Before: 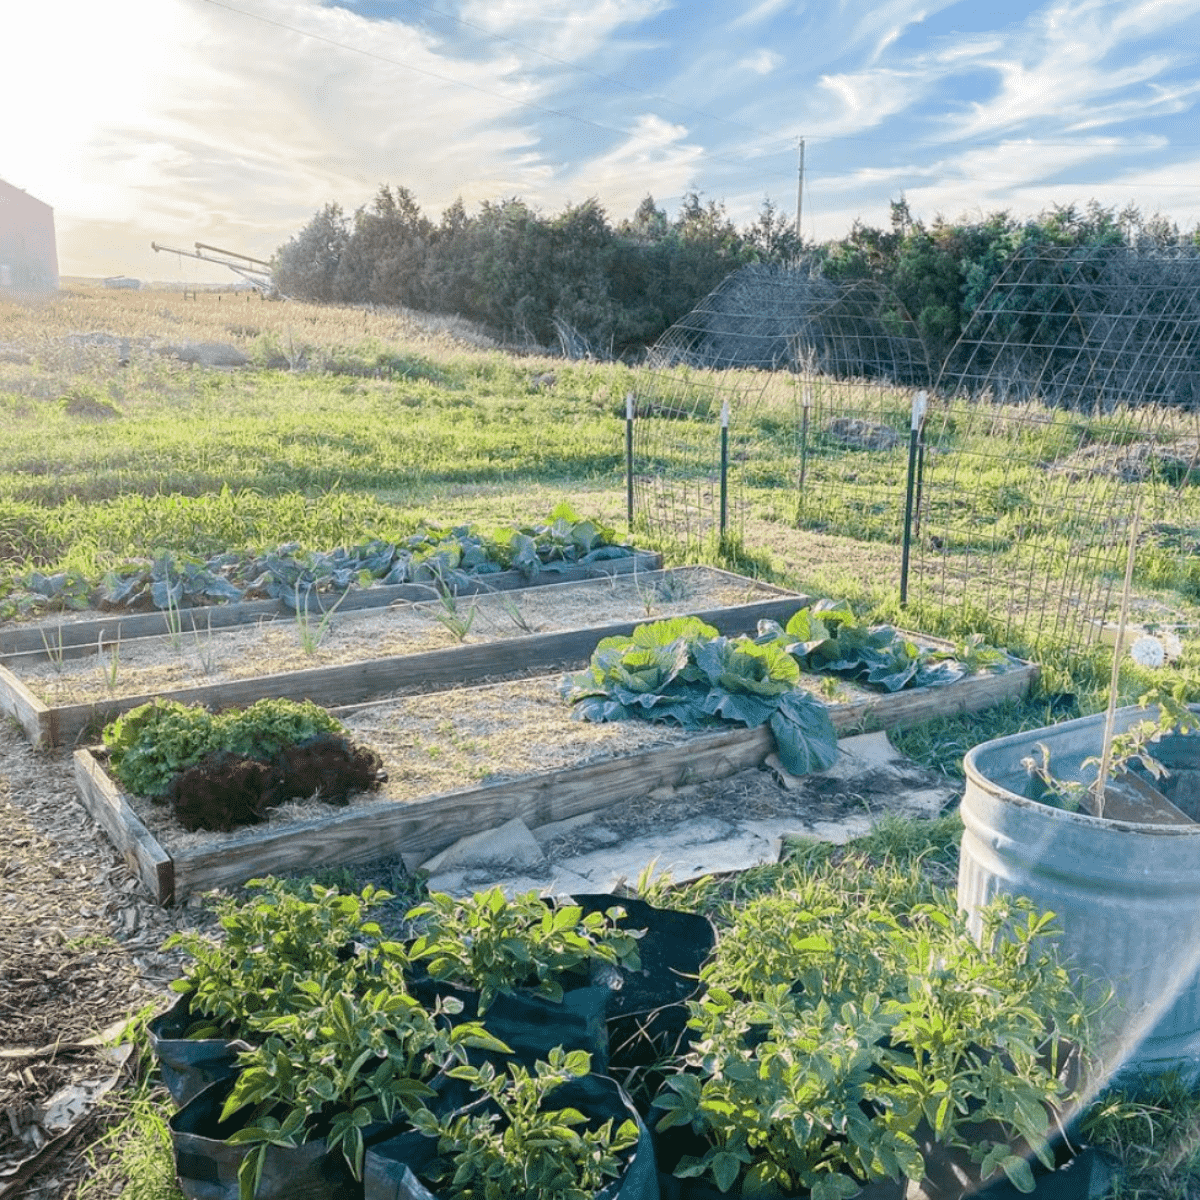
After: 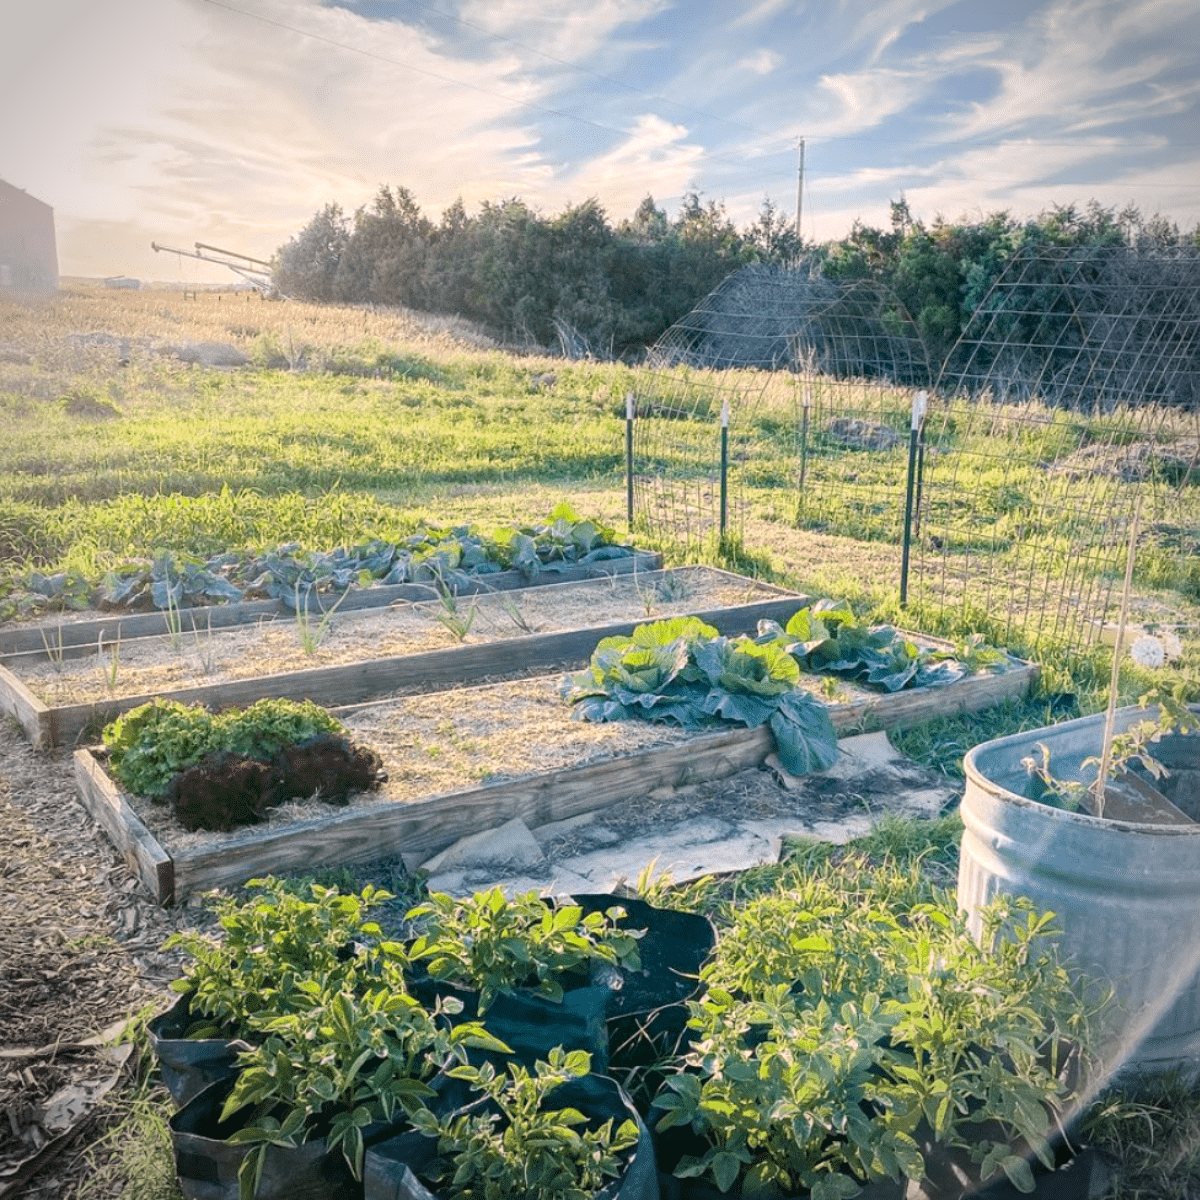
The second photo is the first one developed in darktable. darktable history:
exposure: black level correction 0.001, exposure 0.145 EV, compensate highlight preservation false
color balance rgb: highlights gain › chroma 2.026%, highlights gain › hue 44.84°, perceptual saturation grading › global saturation 0.037%, global vibrance 16.195%, saturation formula JzAzBz (2021)
vignetting: center (-0.011, 0), unbound false
